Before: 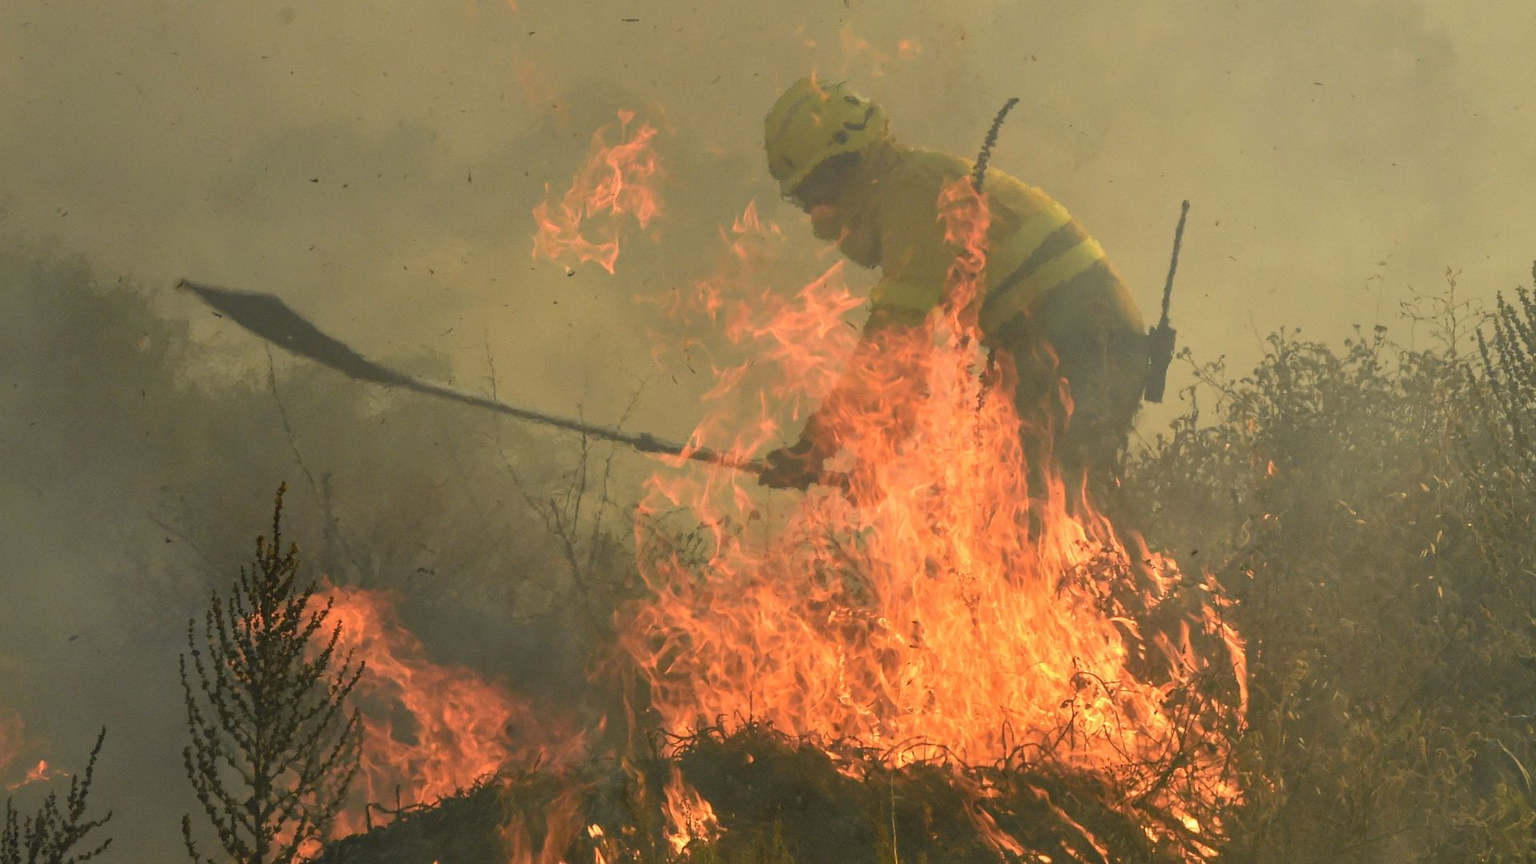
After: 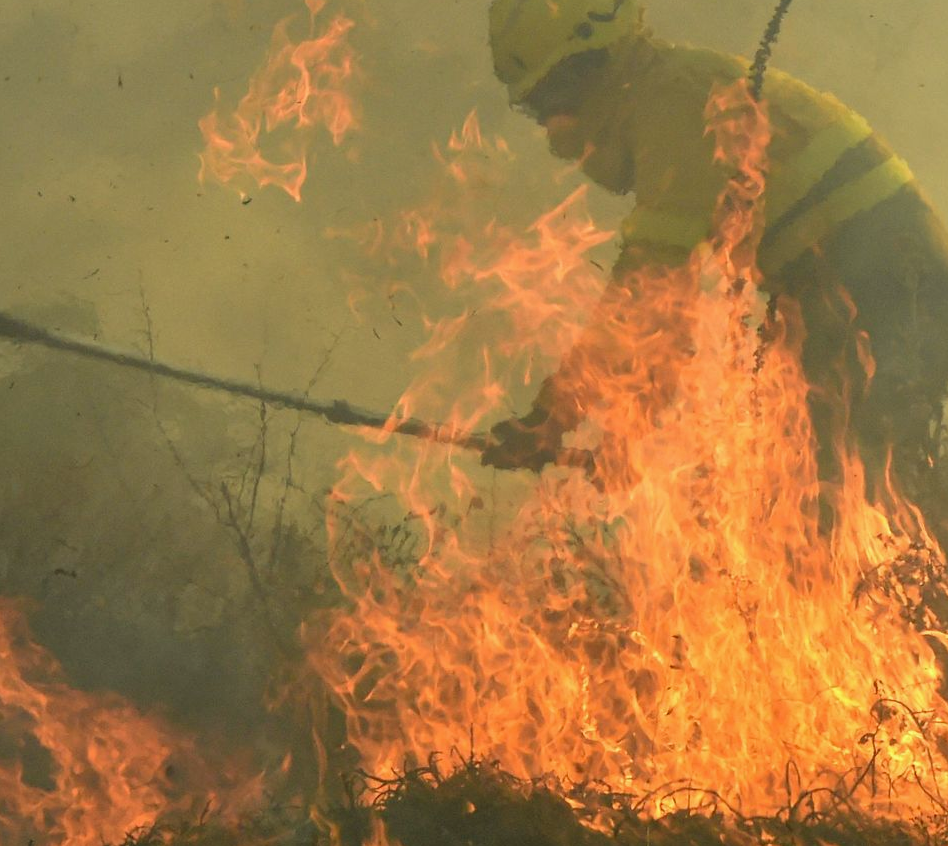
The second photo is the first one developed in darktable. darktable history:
crop and rotate: angle 0.016°, left 24.329%, top 13.15%, right 26.265%, bottom 8.502%
color correction: highlights a* -4.36, highlights b* 7.31
